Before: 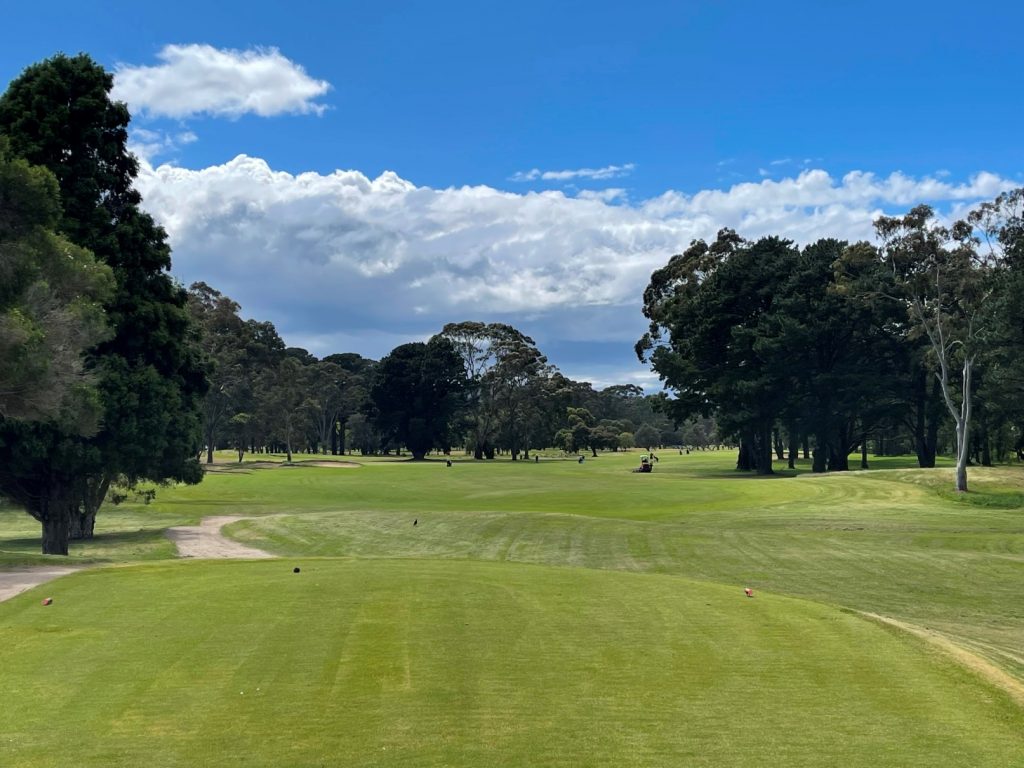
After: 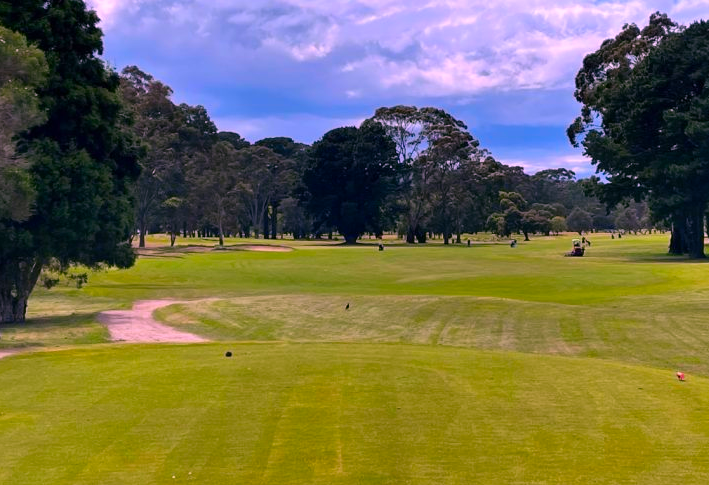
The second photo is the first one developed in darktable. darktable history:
color correction: highlights a* 19.26, highlights b* -12.12, saturation 1.66
crop: left 6.683%, top 28.166%, right 24.061%, bottom 8.567%
